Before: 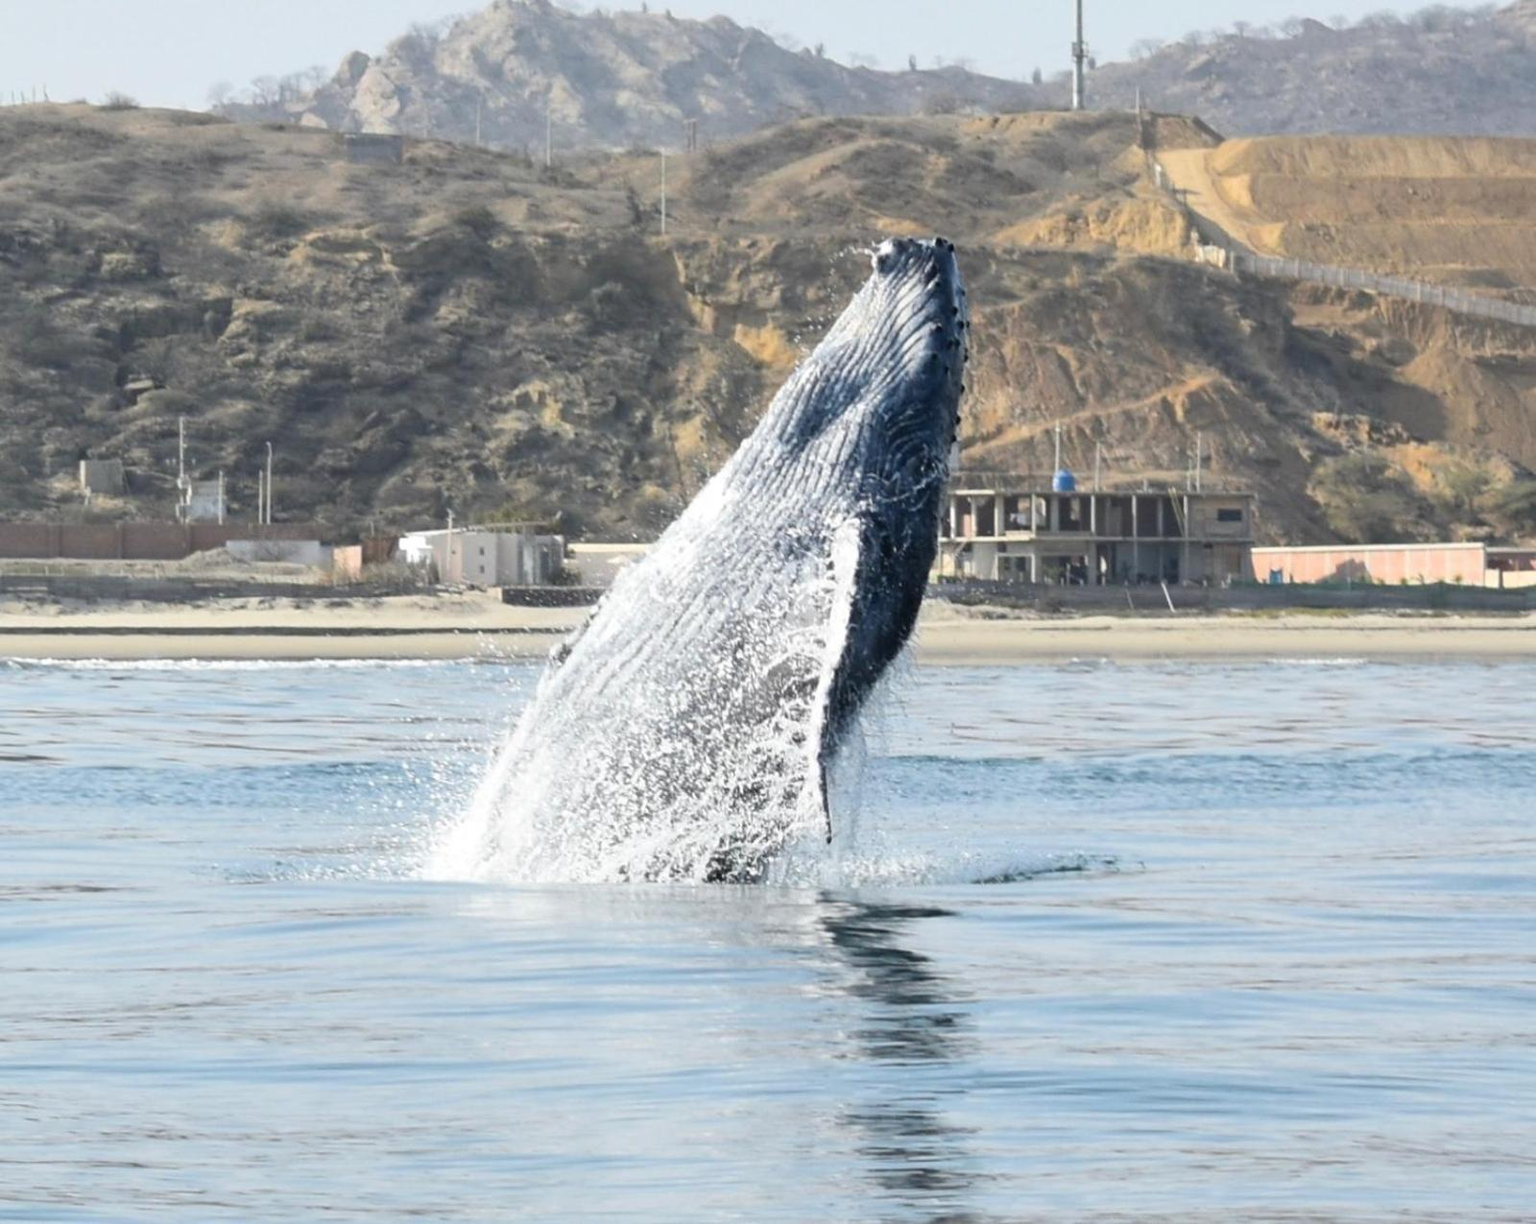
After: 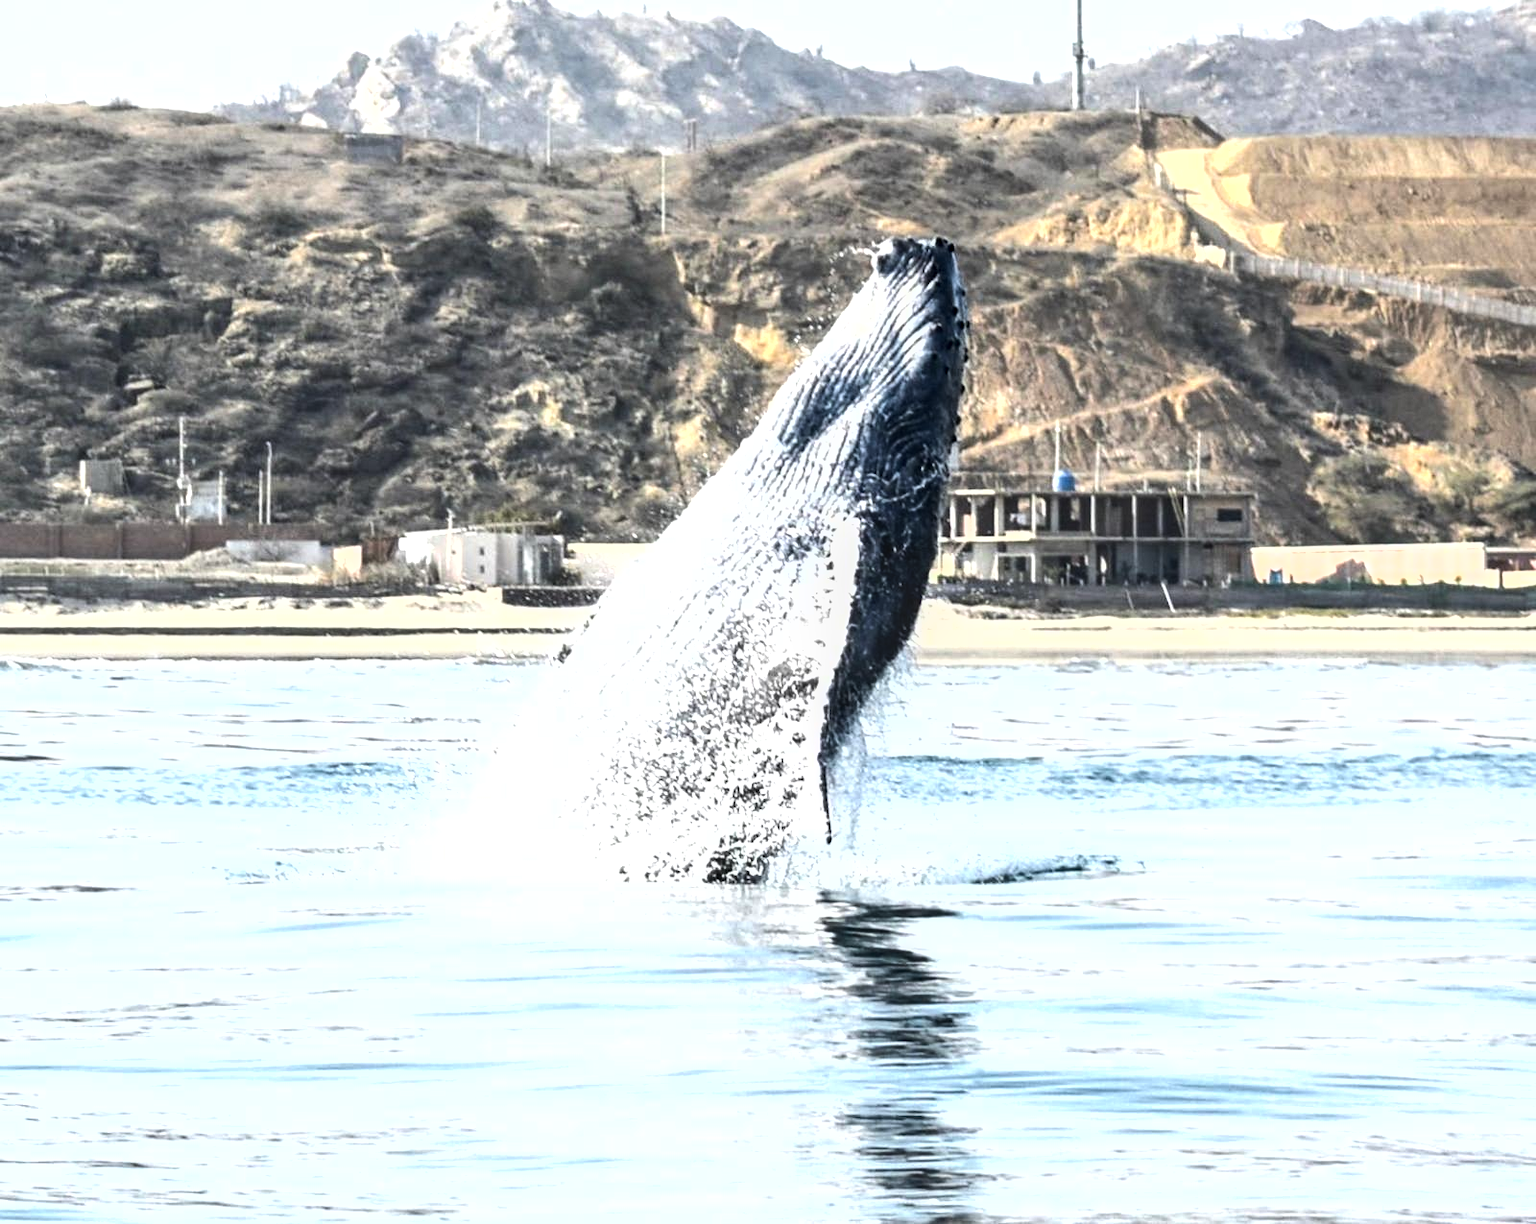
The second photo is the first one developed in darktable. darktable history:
tone equalizer: -8 EV -1.08 EV, -7 EV -1.01 EV, -6 EV -0.867 EV, -5 EV -0.578 EV, -3 EV 0.578 EV, -2 EV 0.867 EV, -1 EV 1.01 EV, +0 EV 1.08 EV, edges refinement/feathering 500, mask exposure compensation -1.57 EV, preserve details no
shadows and highlights: radius 125.46, shadows 30.51, highlights -30.51, low approximation 0.01, soften with gaussian
local contrast: detail 130%
